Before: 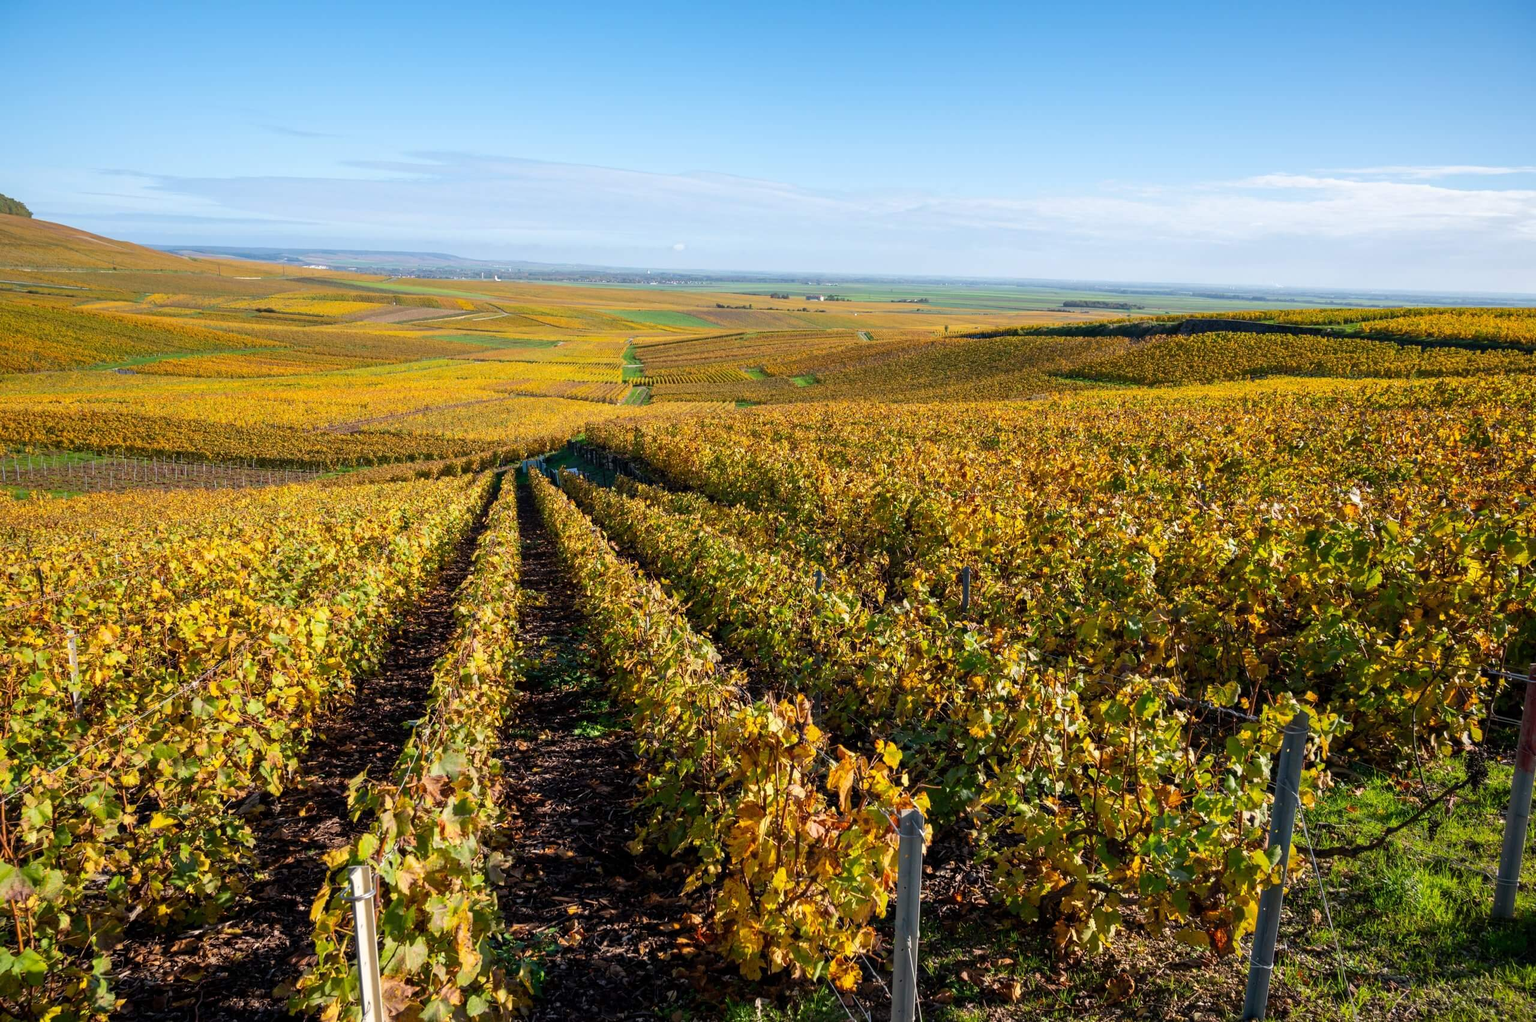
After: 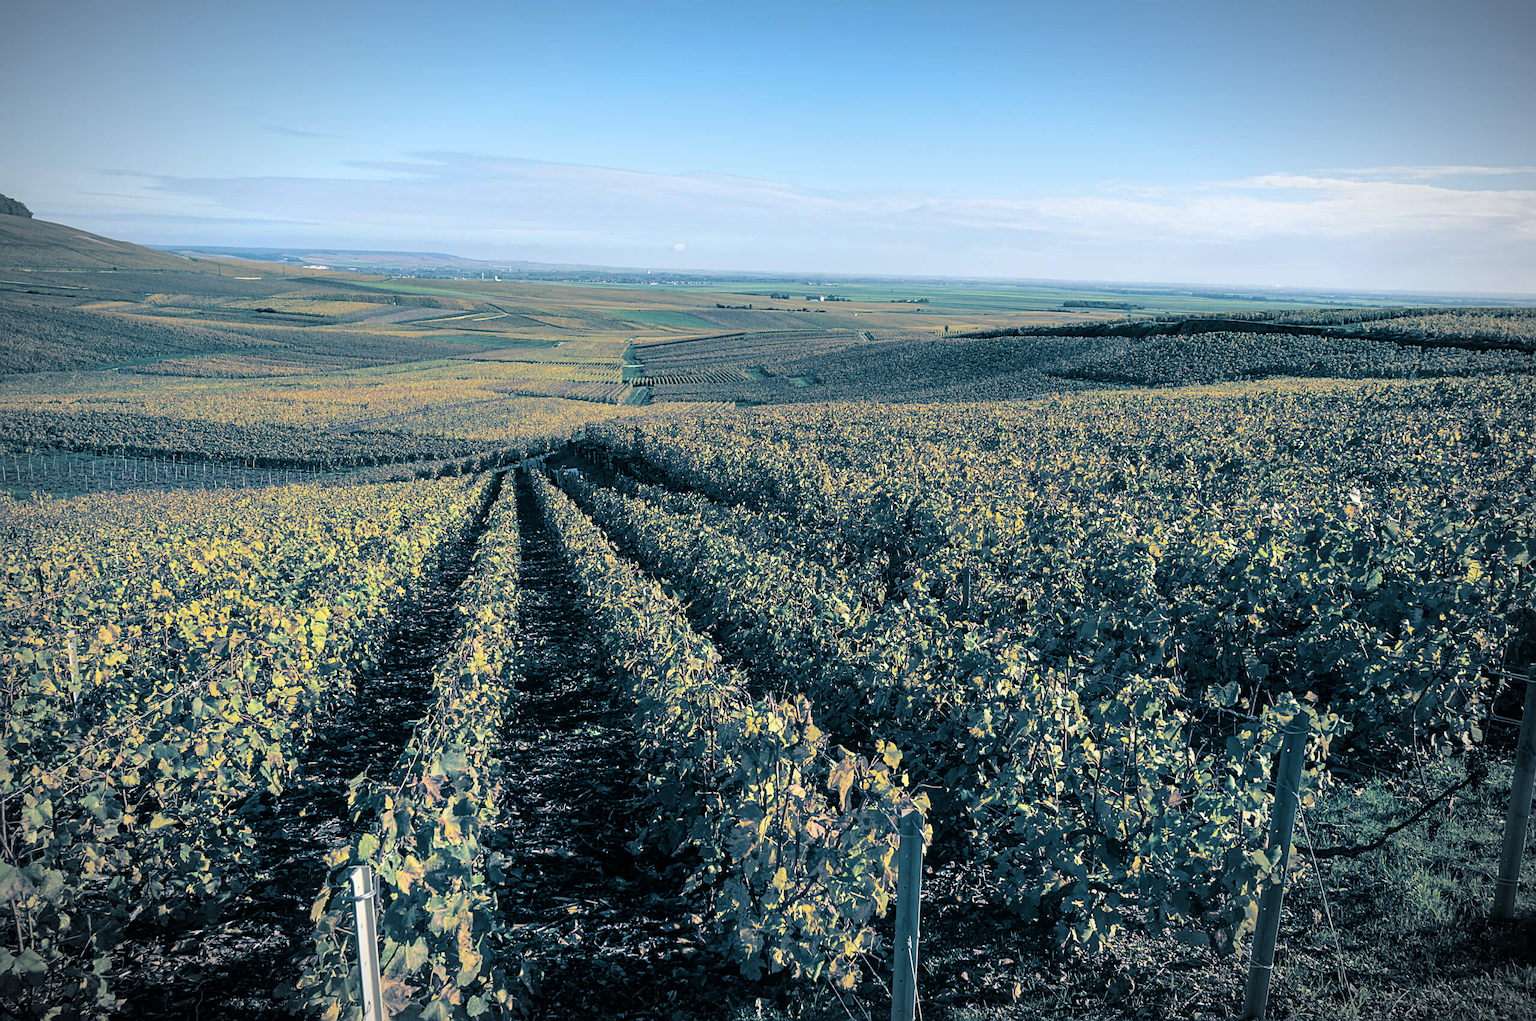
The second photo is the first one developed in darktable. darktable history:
split-toning: shadows › hue 212.4°, balance -70
vignetting: fall-off start 87%, automatic ratio true
sharpen: on, module defaults
bloom: size 13.65%, threshold 98.39%, strength 4.82%
